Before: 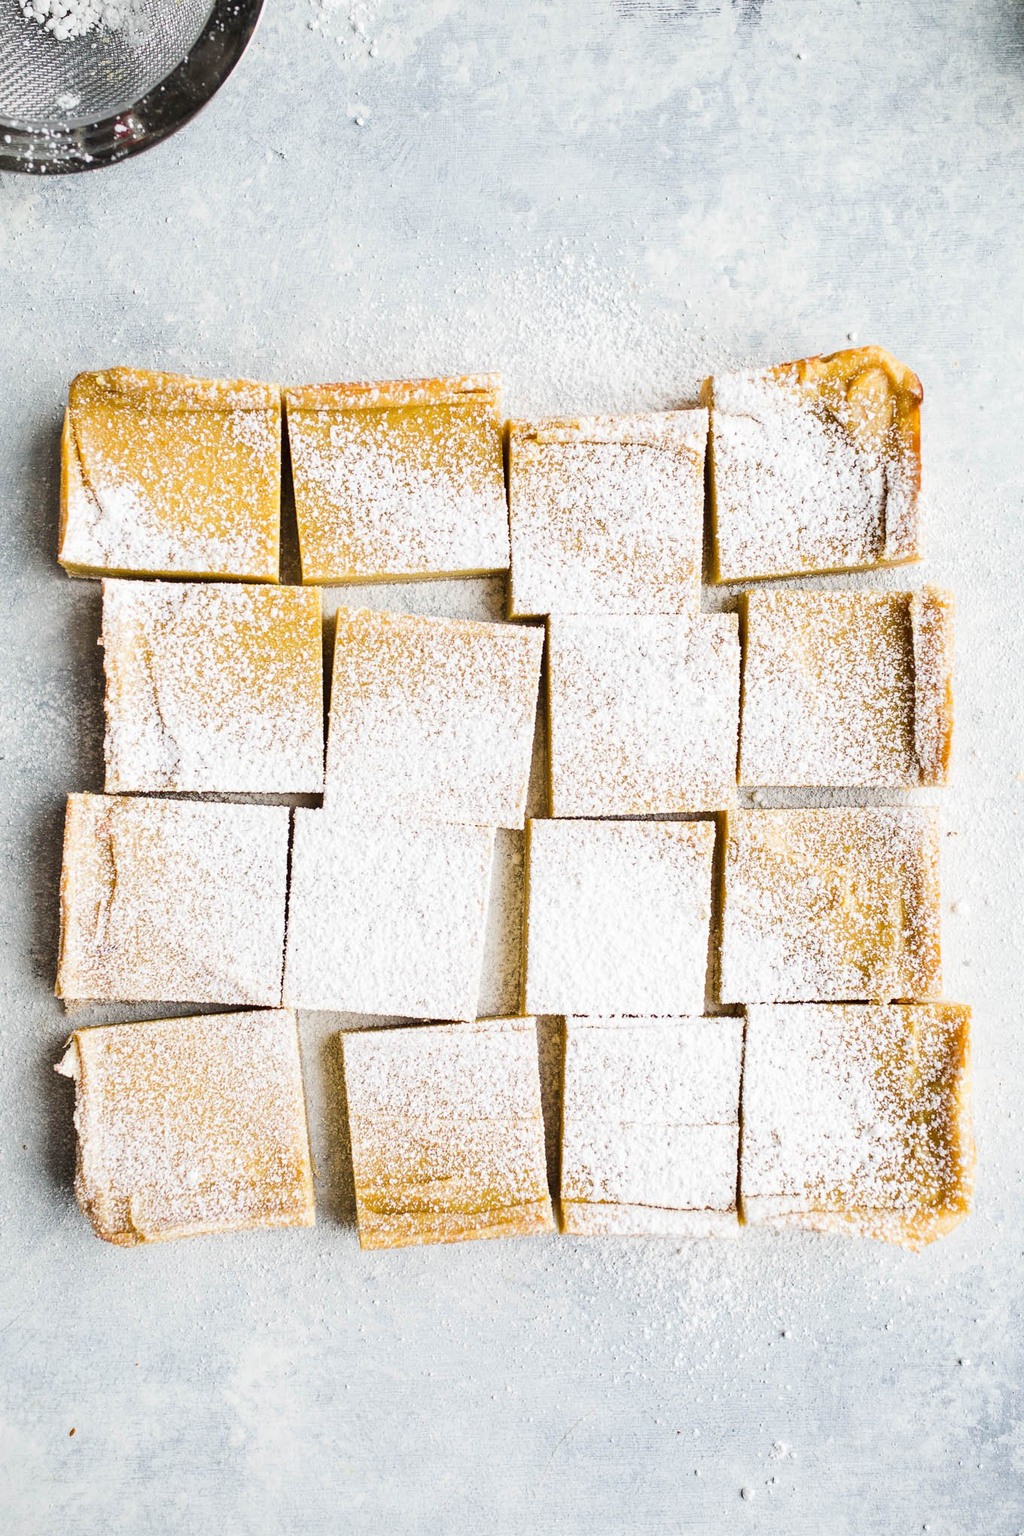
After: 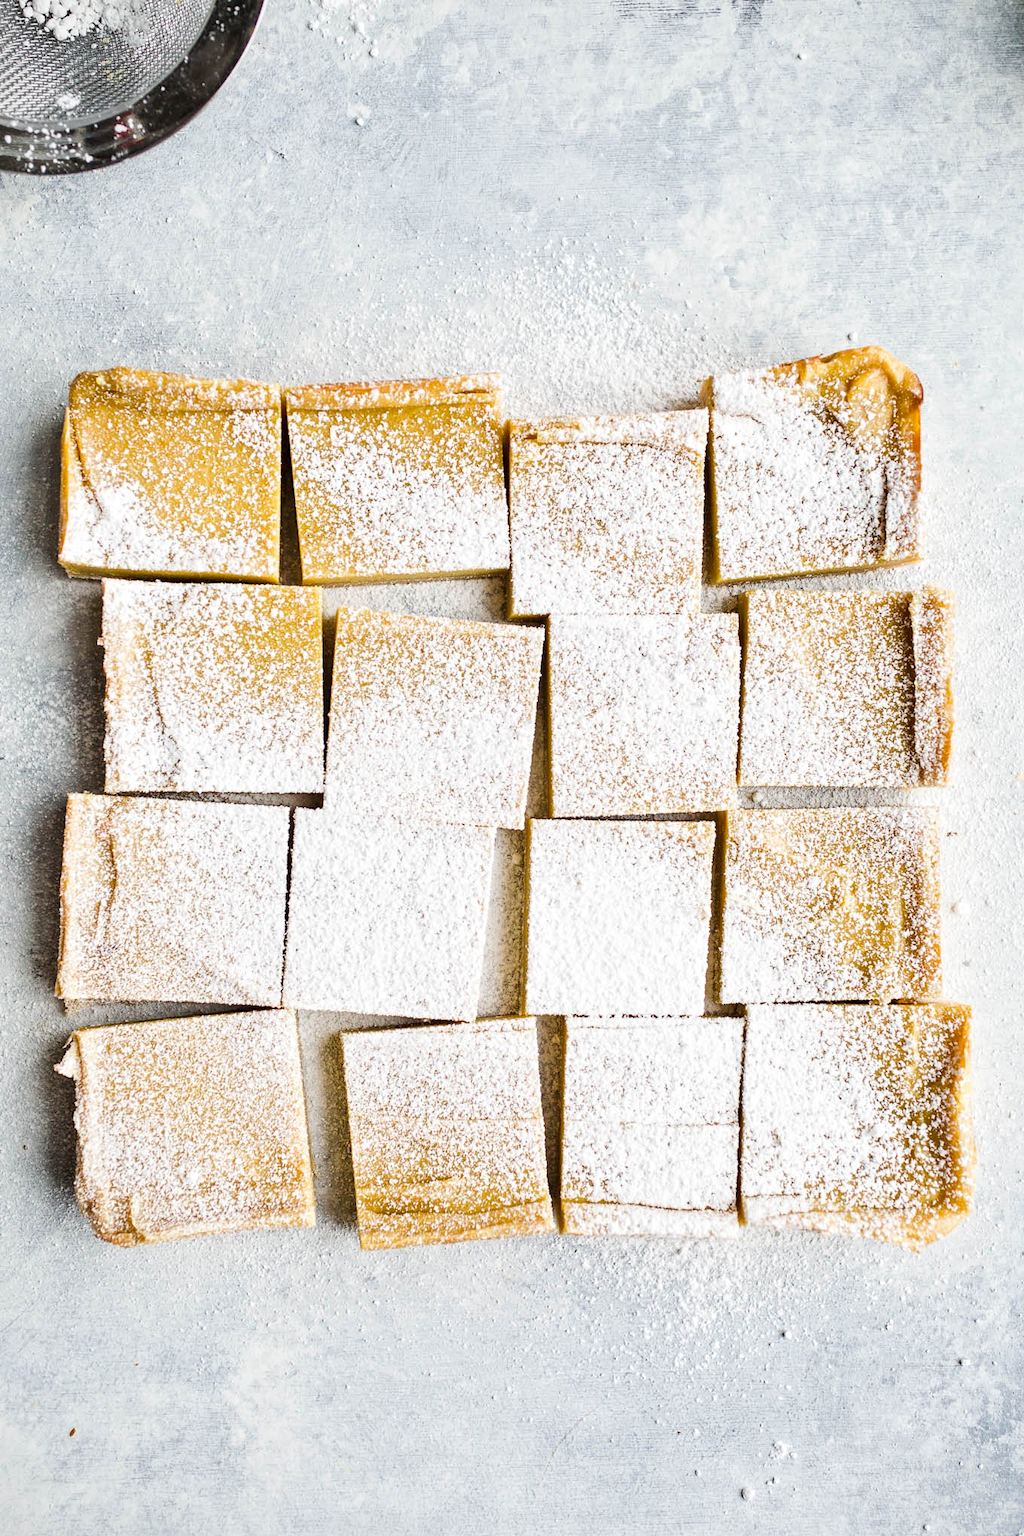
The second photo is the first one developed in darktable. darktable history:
exposure: black level correction 0.002, compensate exposure bias true, compensate highlight preservation false
local contrast: mode bilateral grid, contrast 29, coarseness 24, midtone range 0.2
